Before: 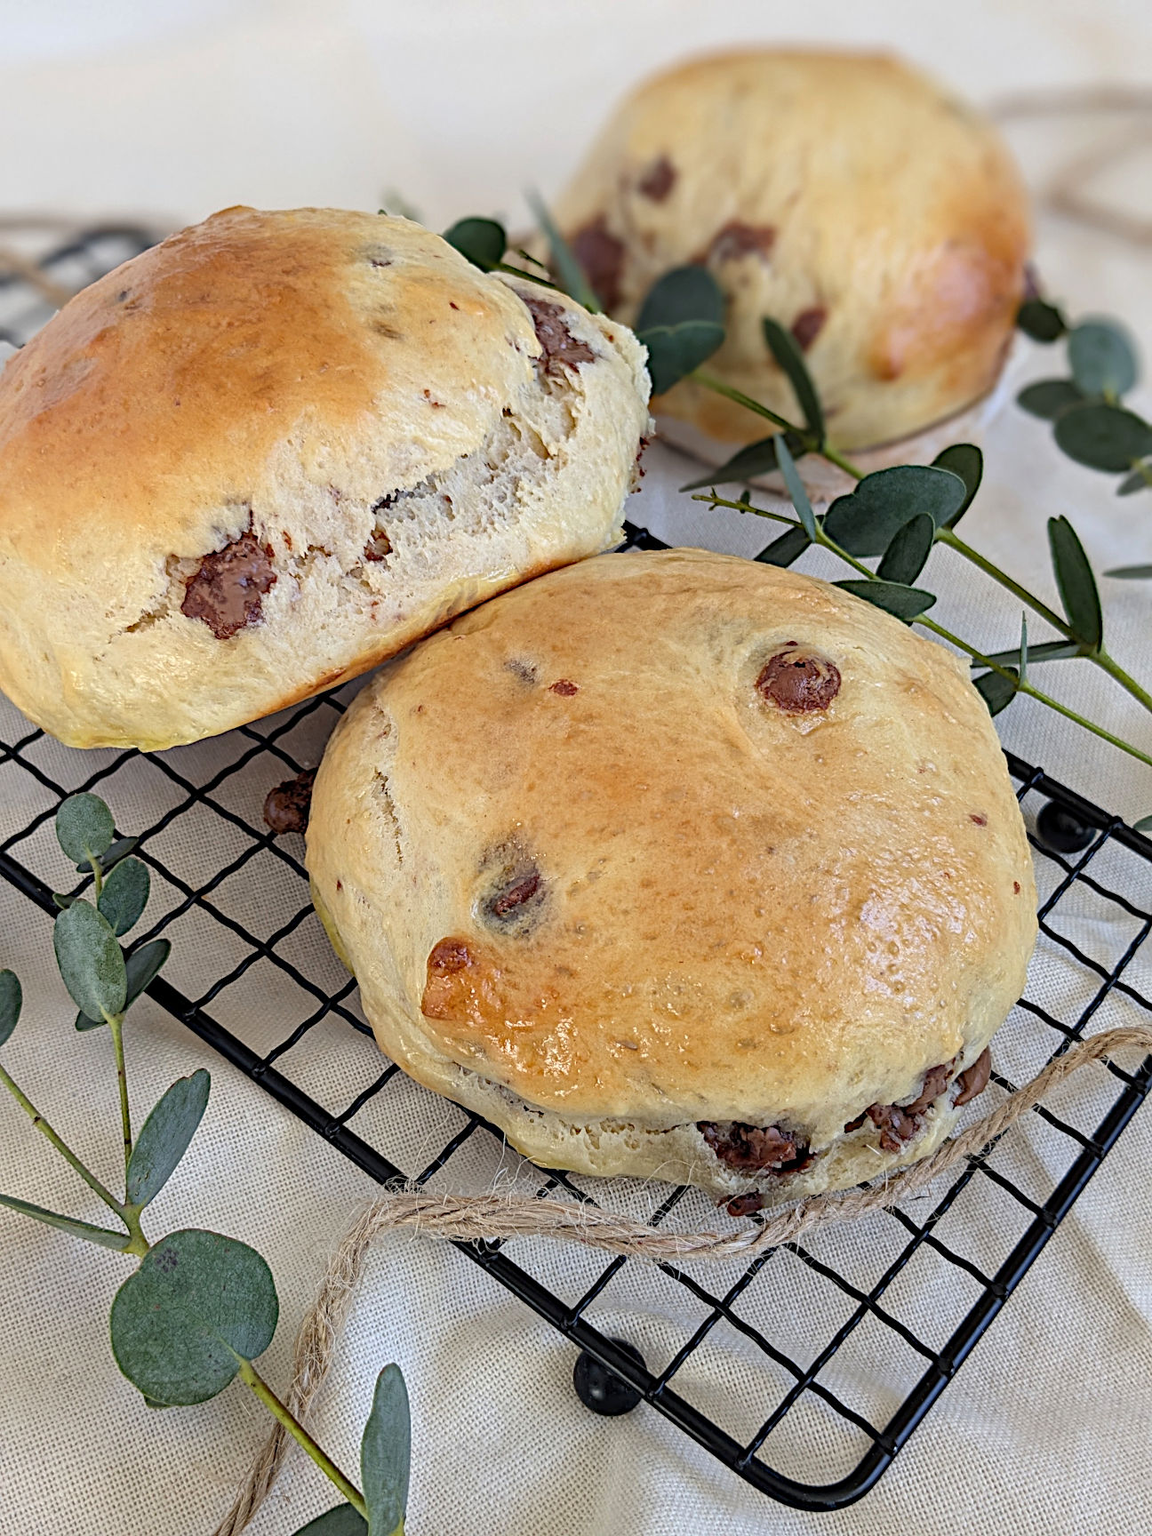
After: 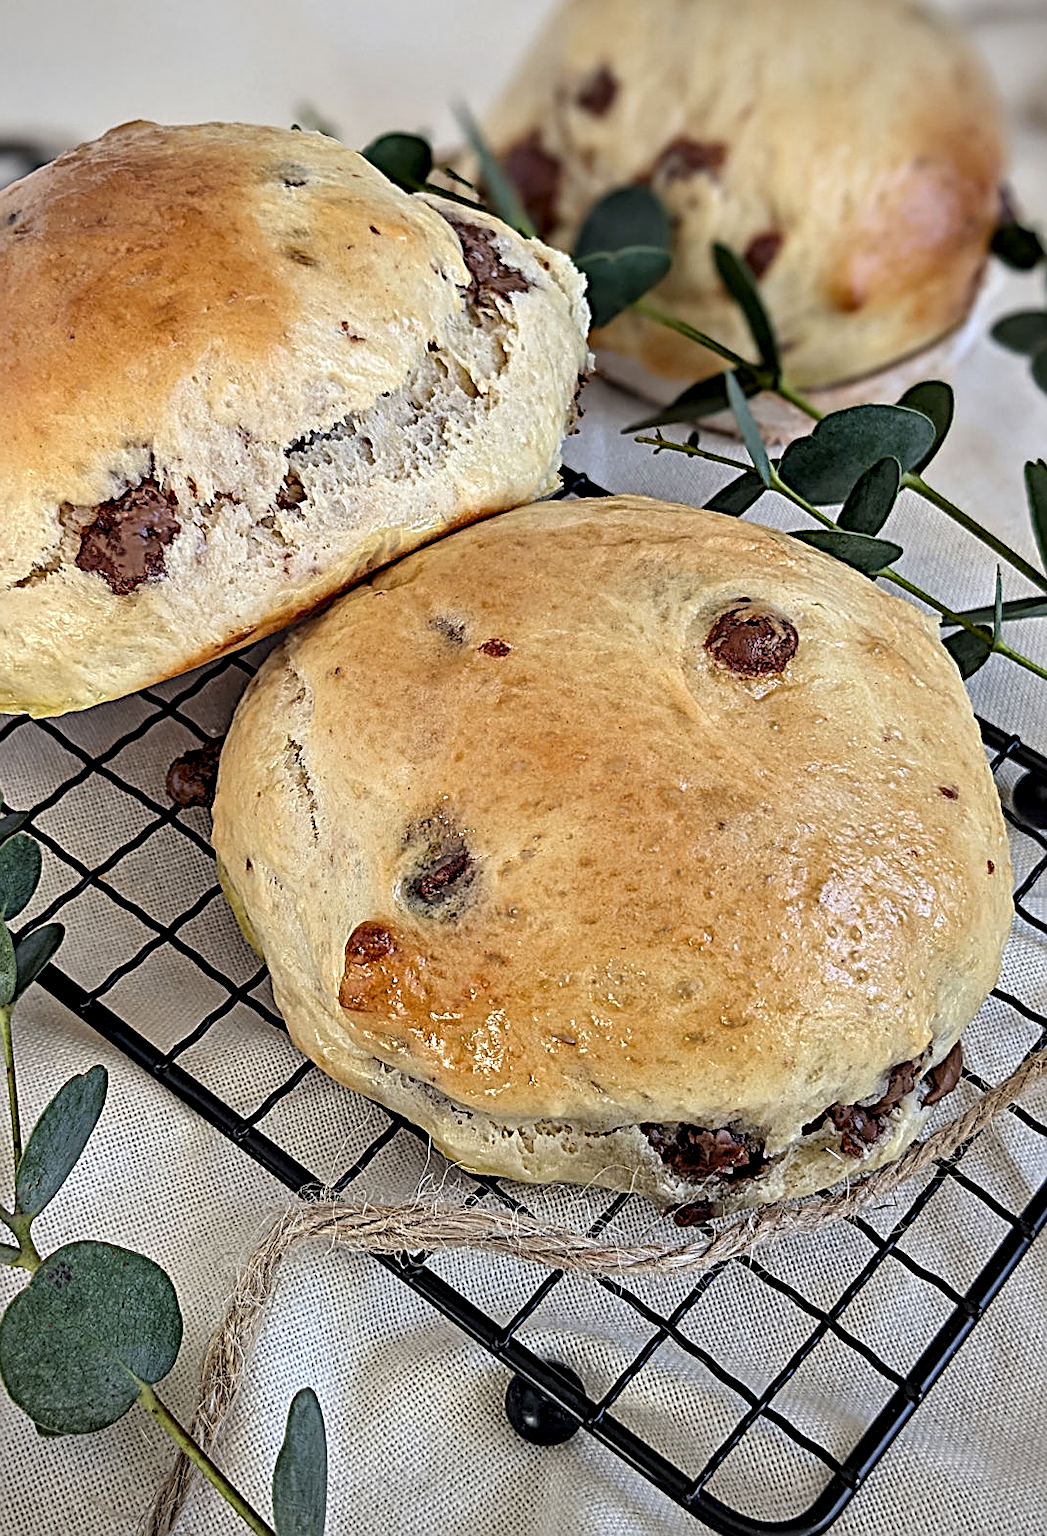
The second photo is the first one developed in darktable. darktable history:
crop: left 9.788%, top 6.308%, right 7.143%, bottom 2.324%
vignetting: fall-off radius 61.19%
contrast equalizer: octaves 7, y [[0.545, 0.572, 0.59, 0.59, 0.571, 0.545], [0.5 ×6], [0.5 ×6], [0 ×6], [0 ×6]]
sharpen: on, module defaults
